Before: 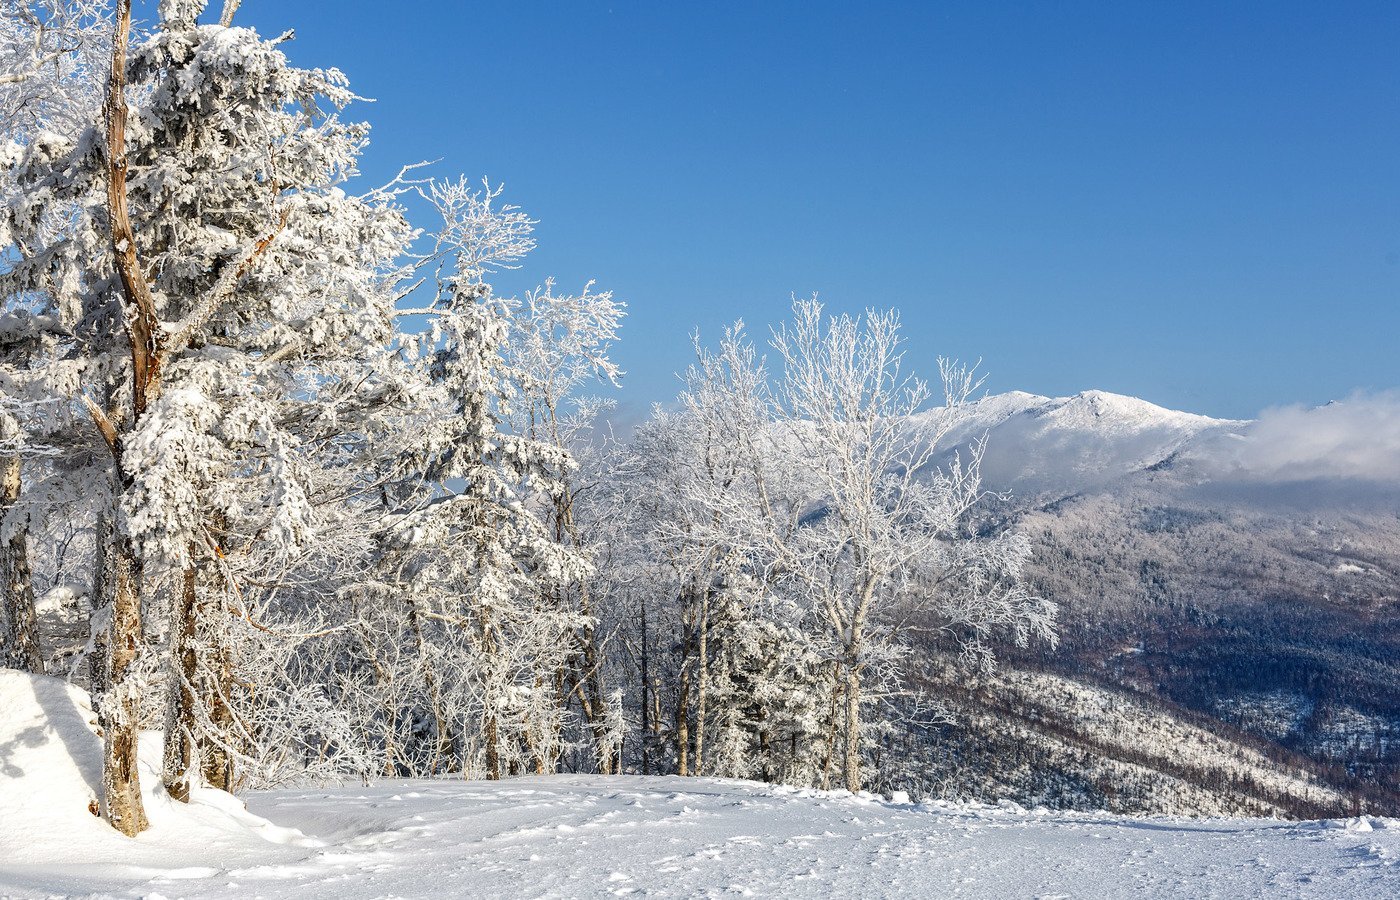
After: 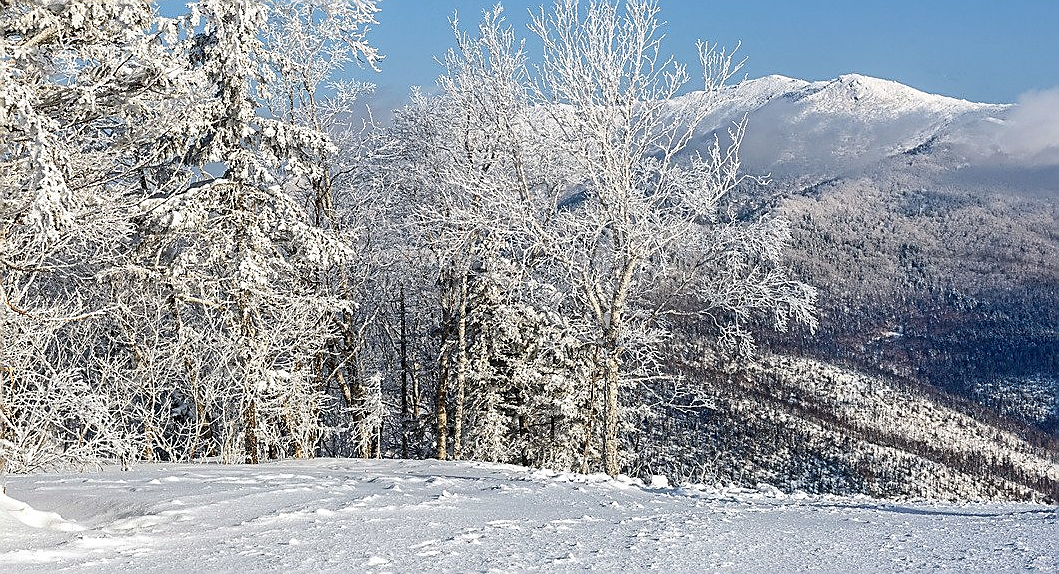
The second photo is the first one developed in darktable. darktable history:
crop and rotate: left 17.299%, top 35.115%, right 7.015%, bottom 1.024%
sharpen: radius 1.4, amount 1.25, threshold 0.7
